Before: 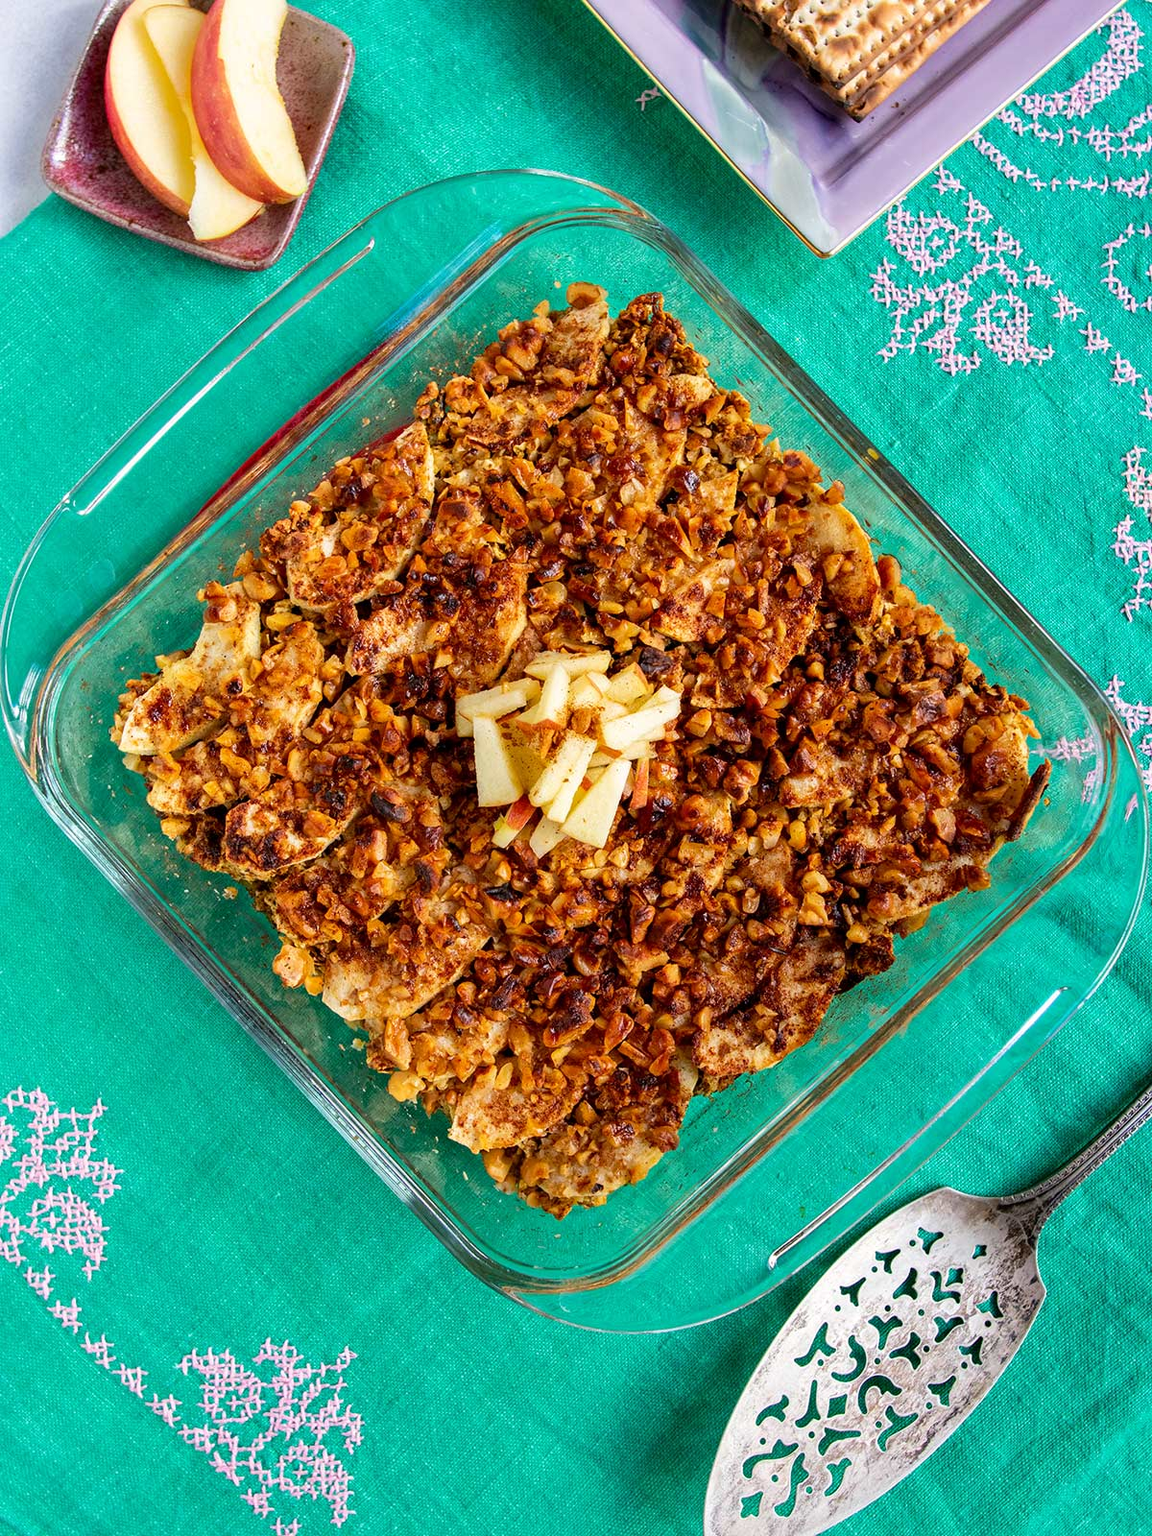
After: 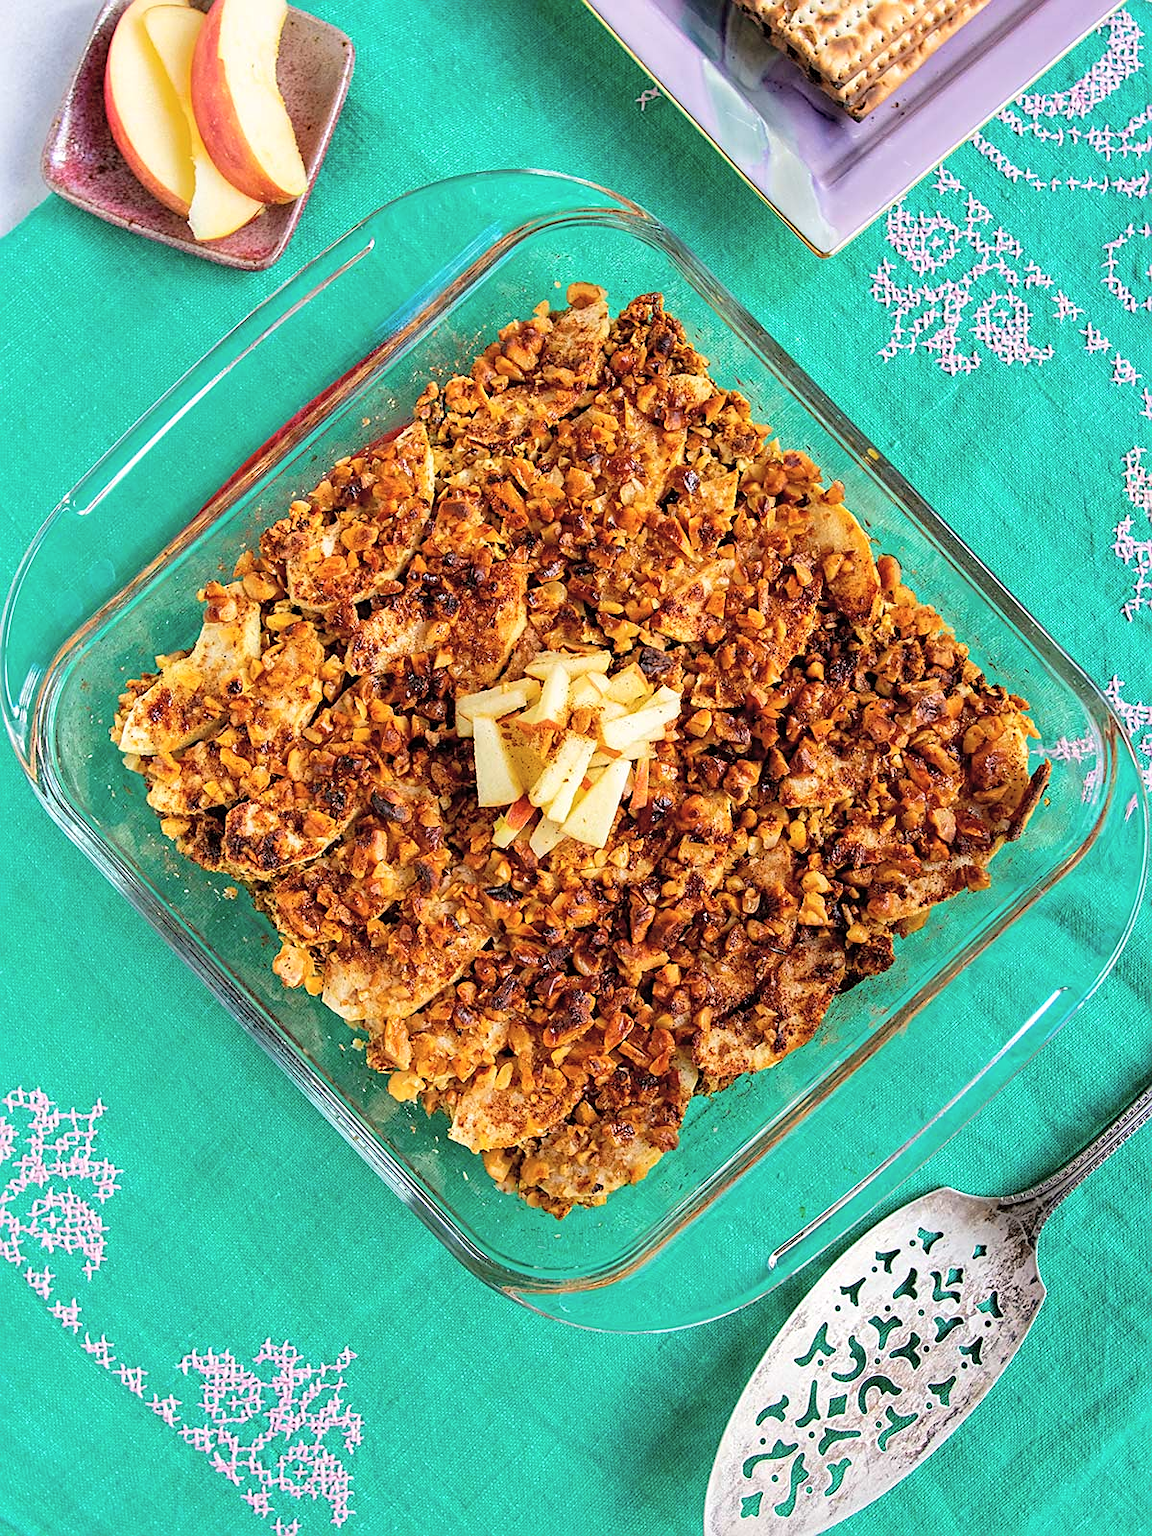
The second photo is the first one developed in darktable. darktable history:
sharpen: on, module defaults
color correction: highlights a* -0.137, highlights b* 0.137
contrast brightness saturation: brightness 0.15
